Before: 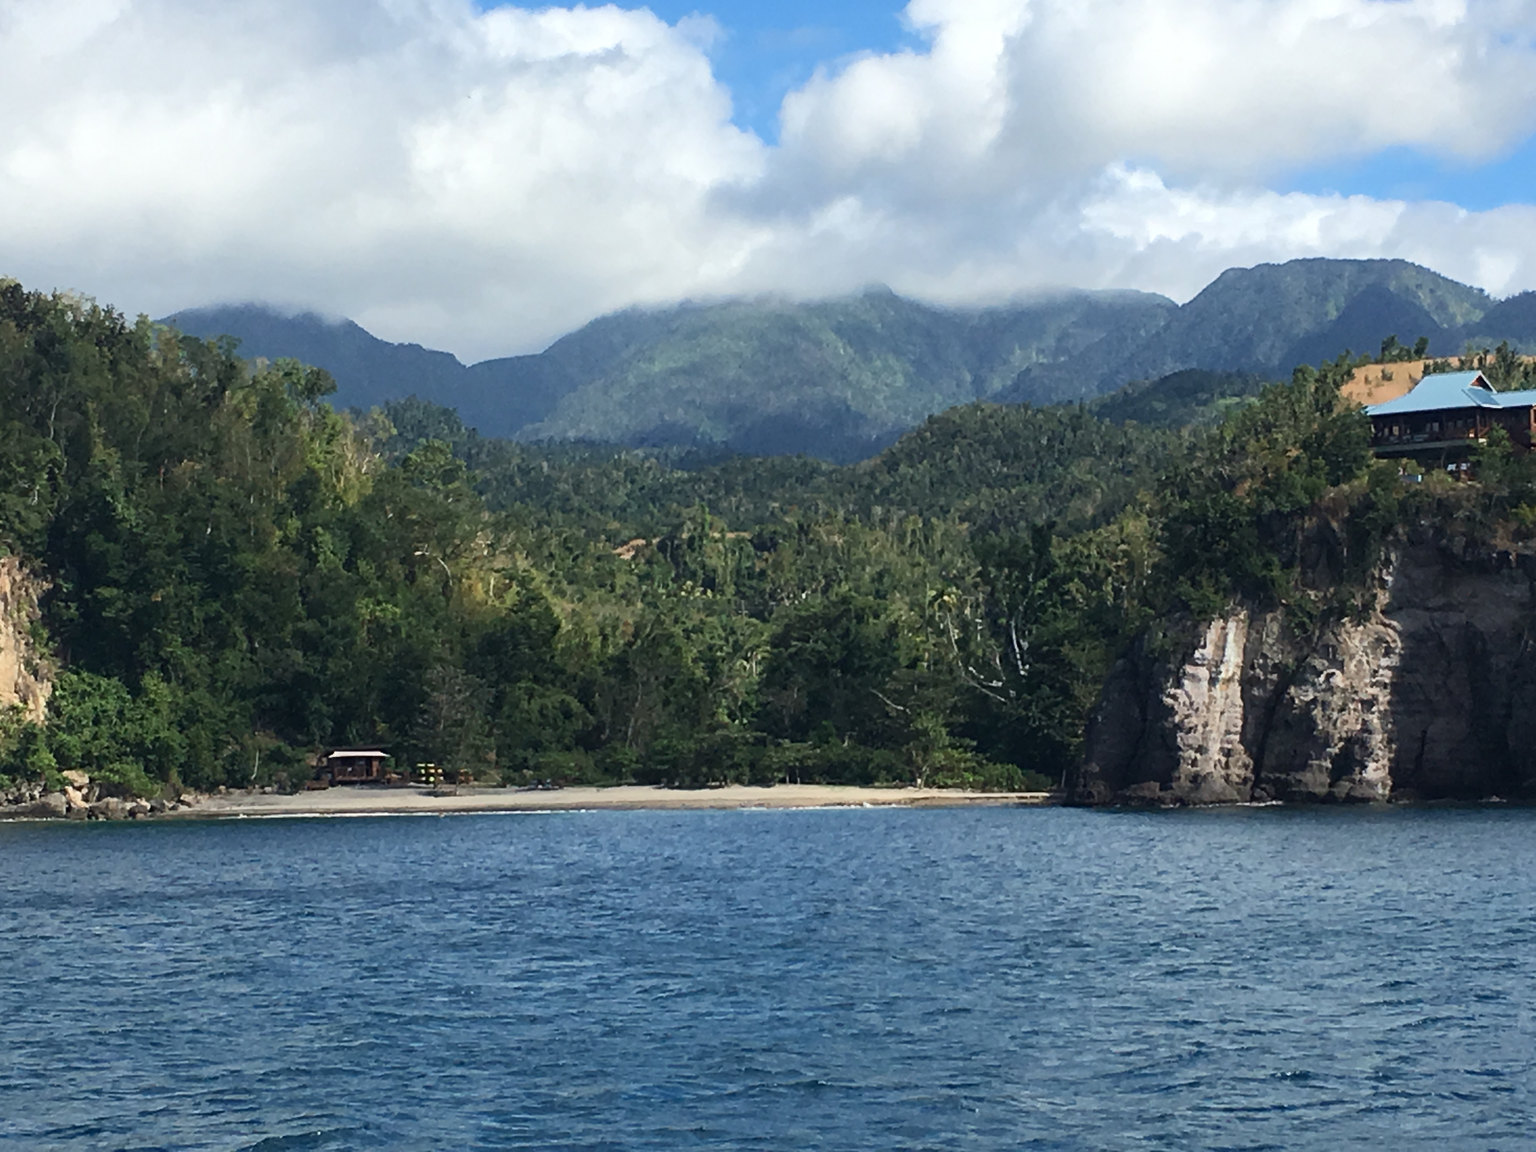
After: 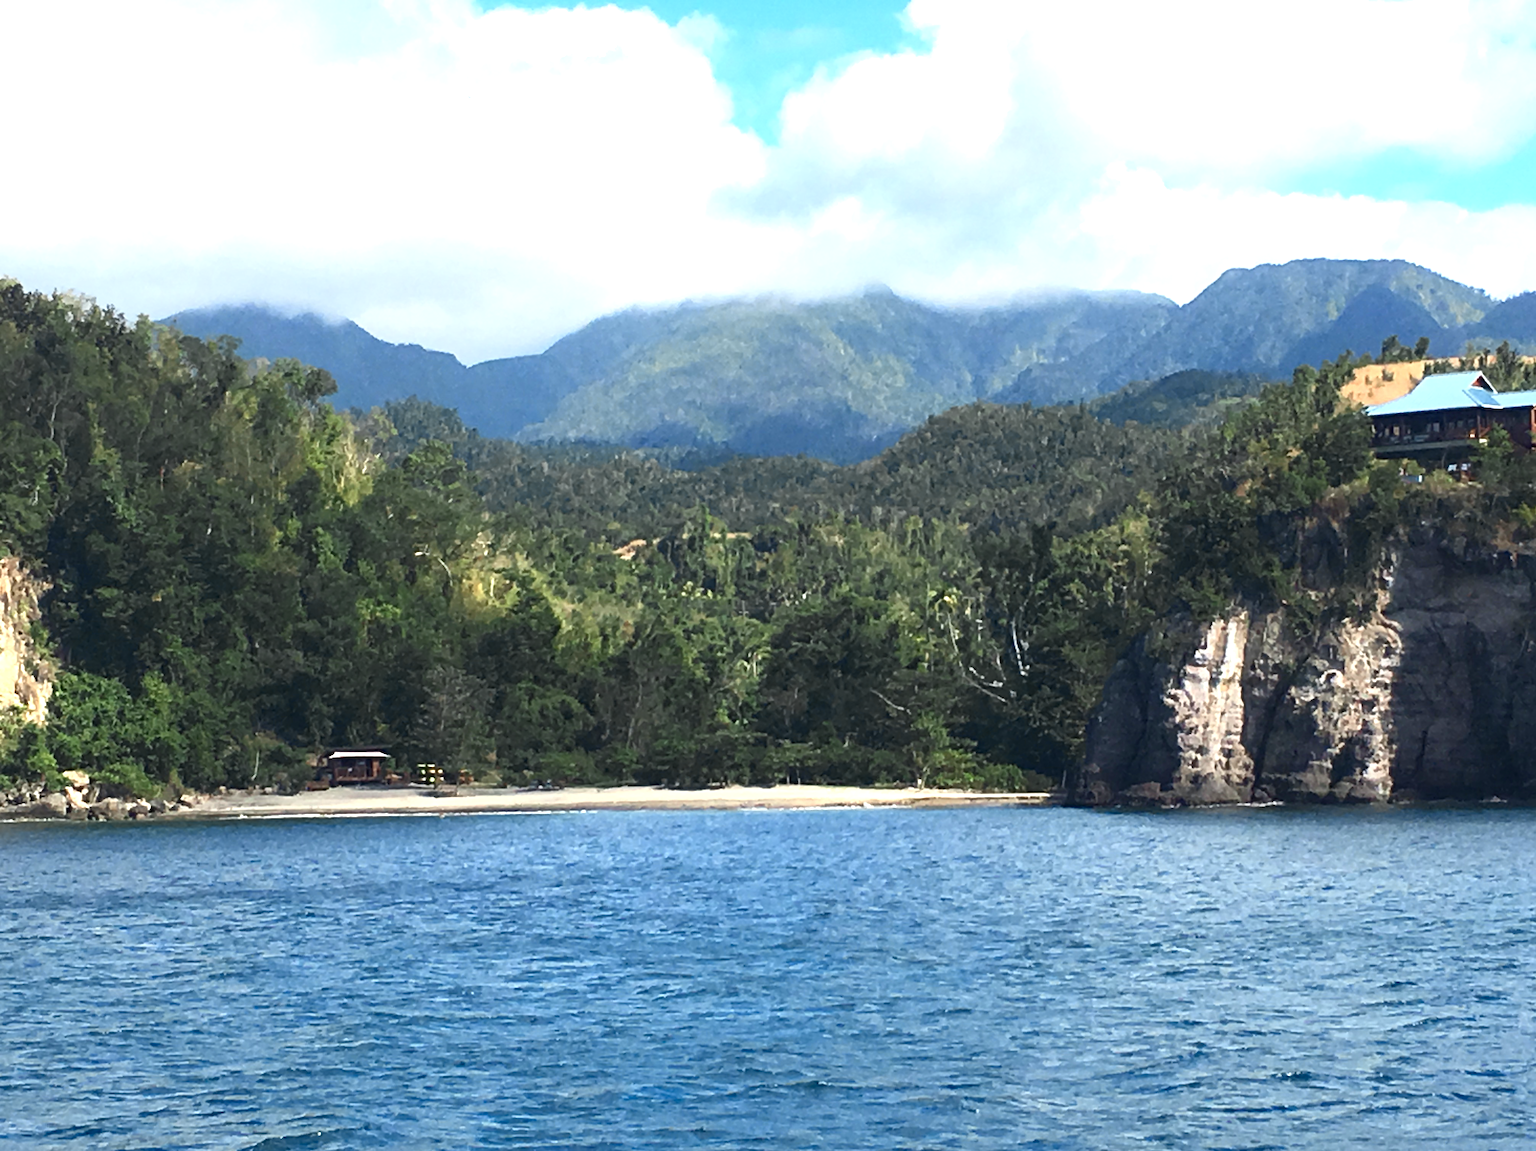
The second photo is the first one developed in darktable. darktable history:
color zones: curves: ch0 [(0.004, 0.305) (0.261, 0.623) (0.389, 0.399) (0.708, 0.571) (0.947, 0.34)]; ch1 [(0.025, 0.645) (0.229, 0.584) (0.326, 0.551) (0.484, 0.262) (0.757, 0.643)]
exposure: black level correction 0, exposure 0.7 EV, compensate exposure bias true, compensate highlight preservation false
